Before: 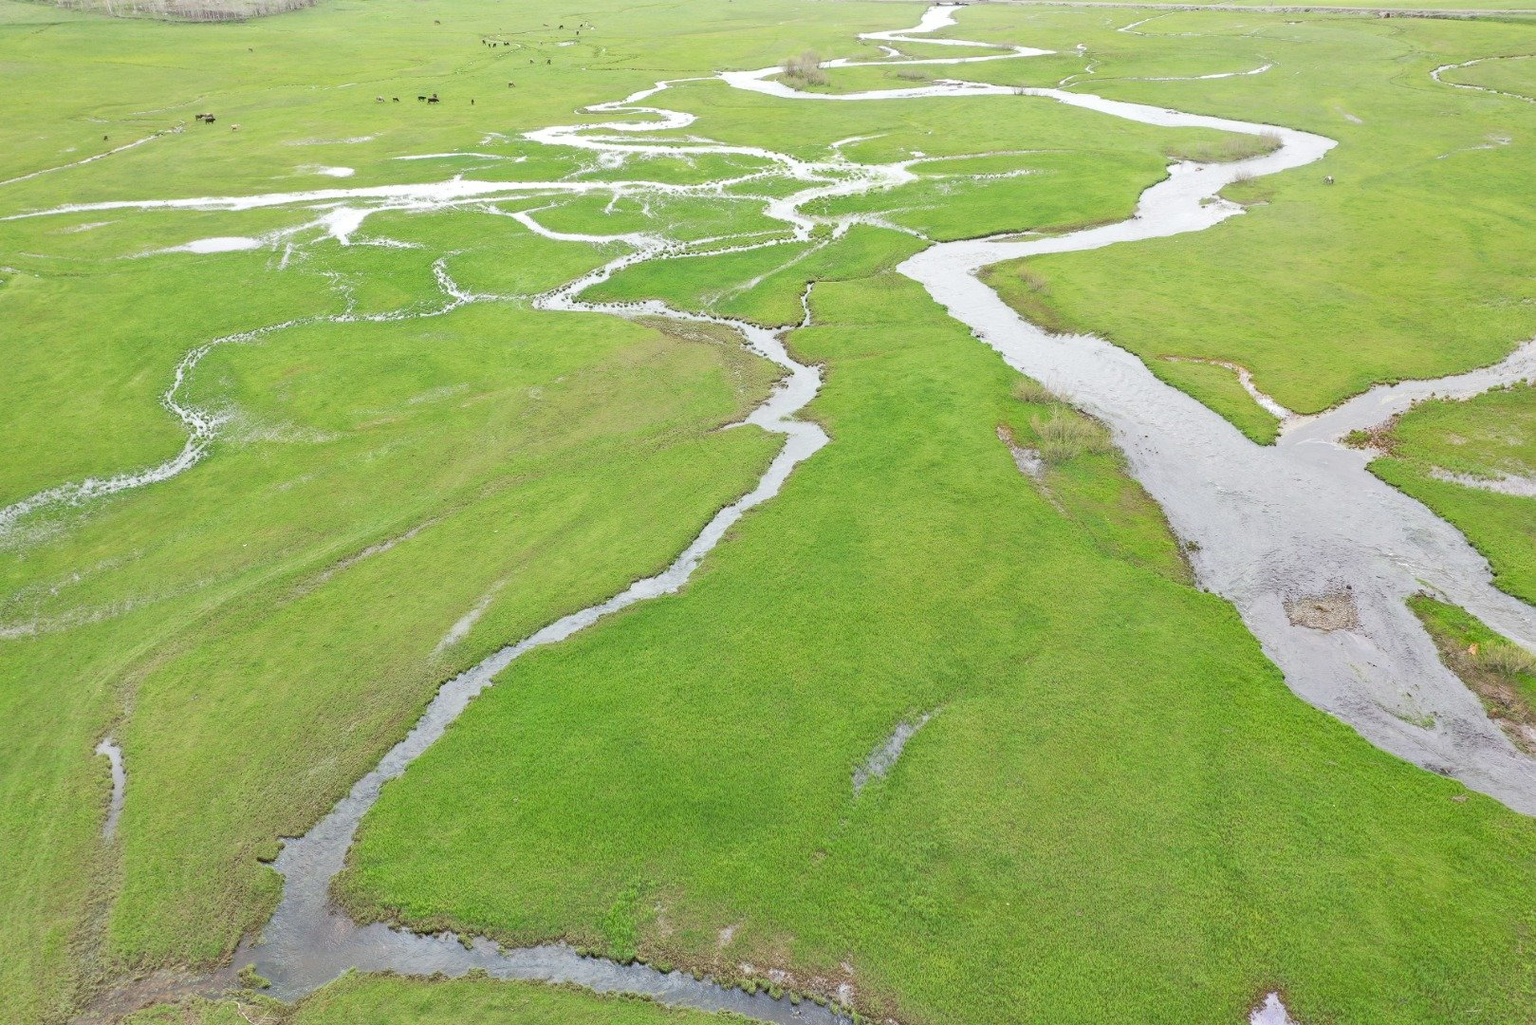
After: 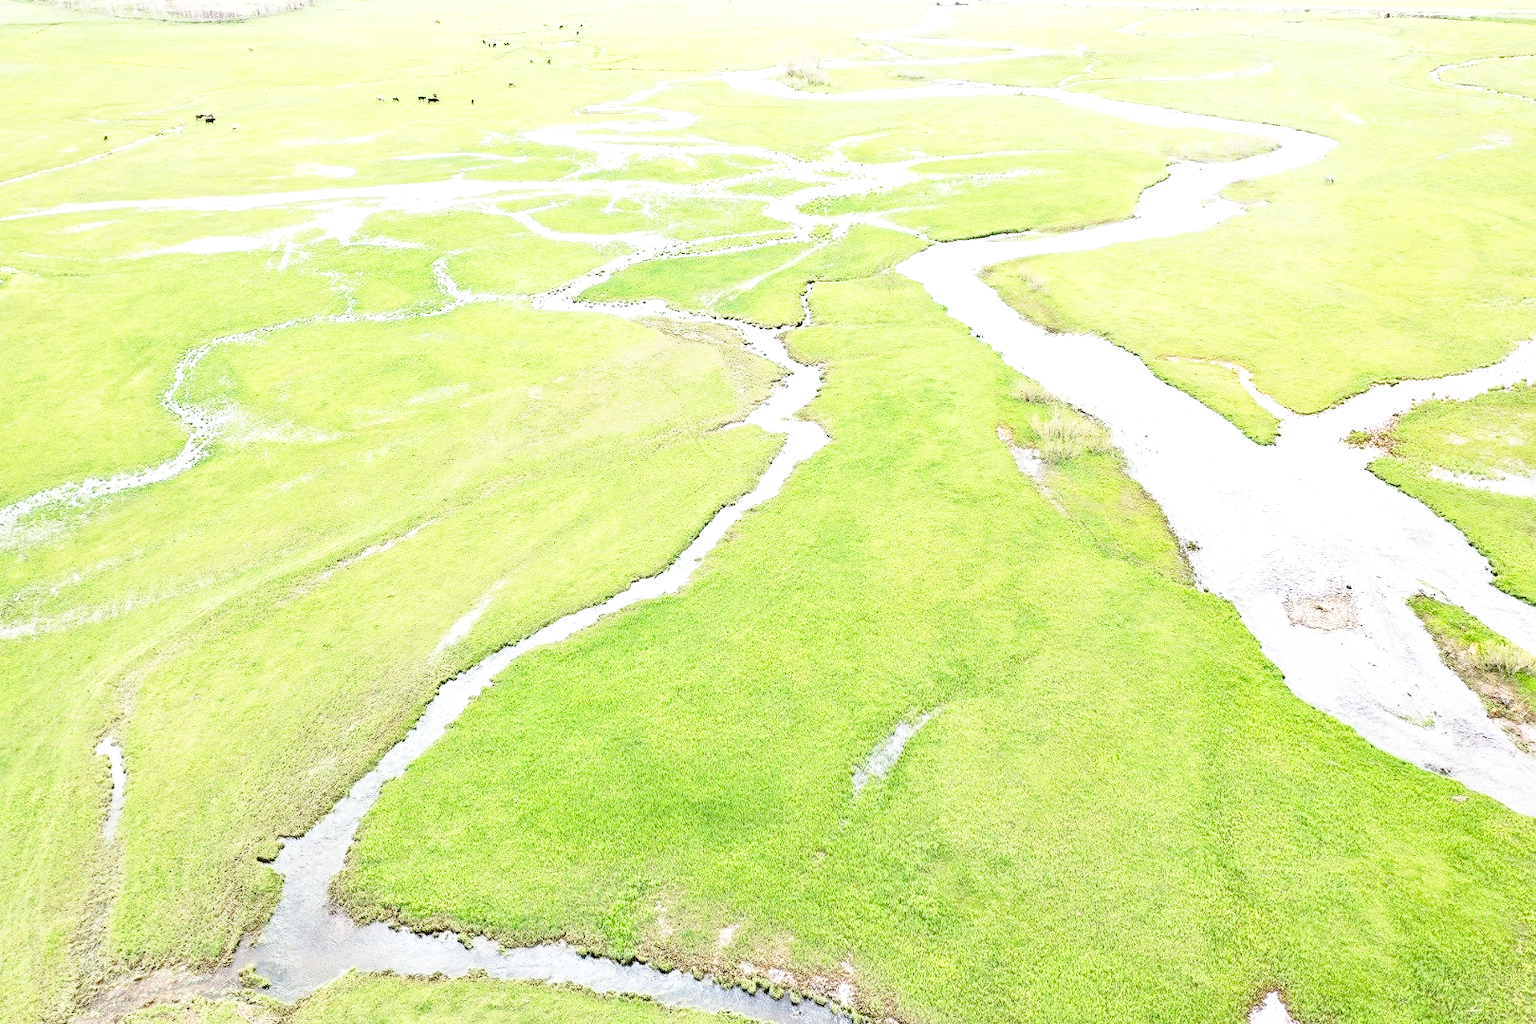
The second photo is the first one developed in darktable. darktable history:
tone equalizer: -8 EV -1.12 EV, -7 EV -1.02 EV, -6 EV -0.875 EV, -5 EV -0.543 EV, -3 EV 0.603 EV, -2 EV 0.854 EV, -1 EV 0.996 EV, +0 EV 1.07 EV, edges refinement/feathering 500, mask exposure compensation -1.57 EV, preserve details no
base curve: curves: ch0 [(0, 0) (0.028, 0.03) (0.121, 0.232) (0.46, 0.748) (0.859, 0.968) (1, 1)], preserve colors none
